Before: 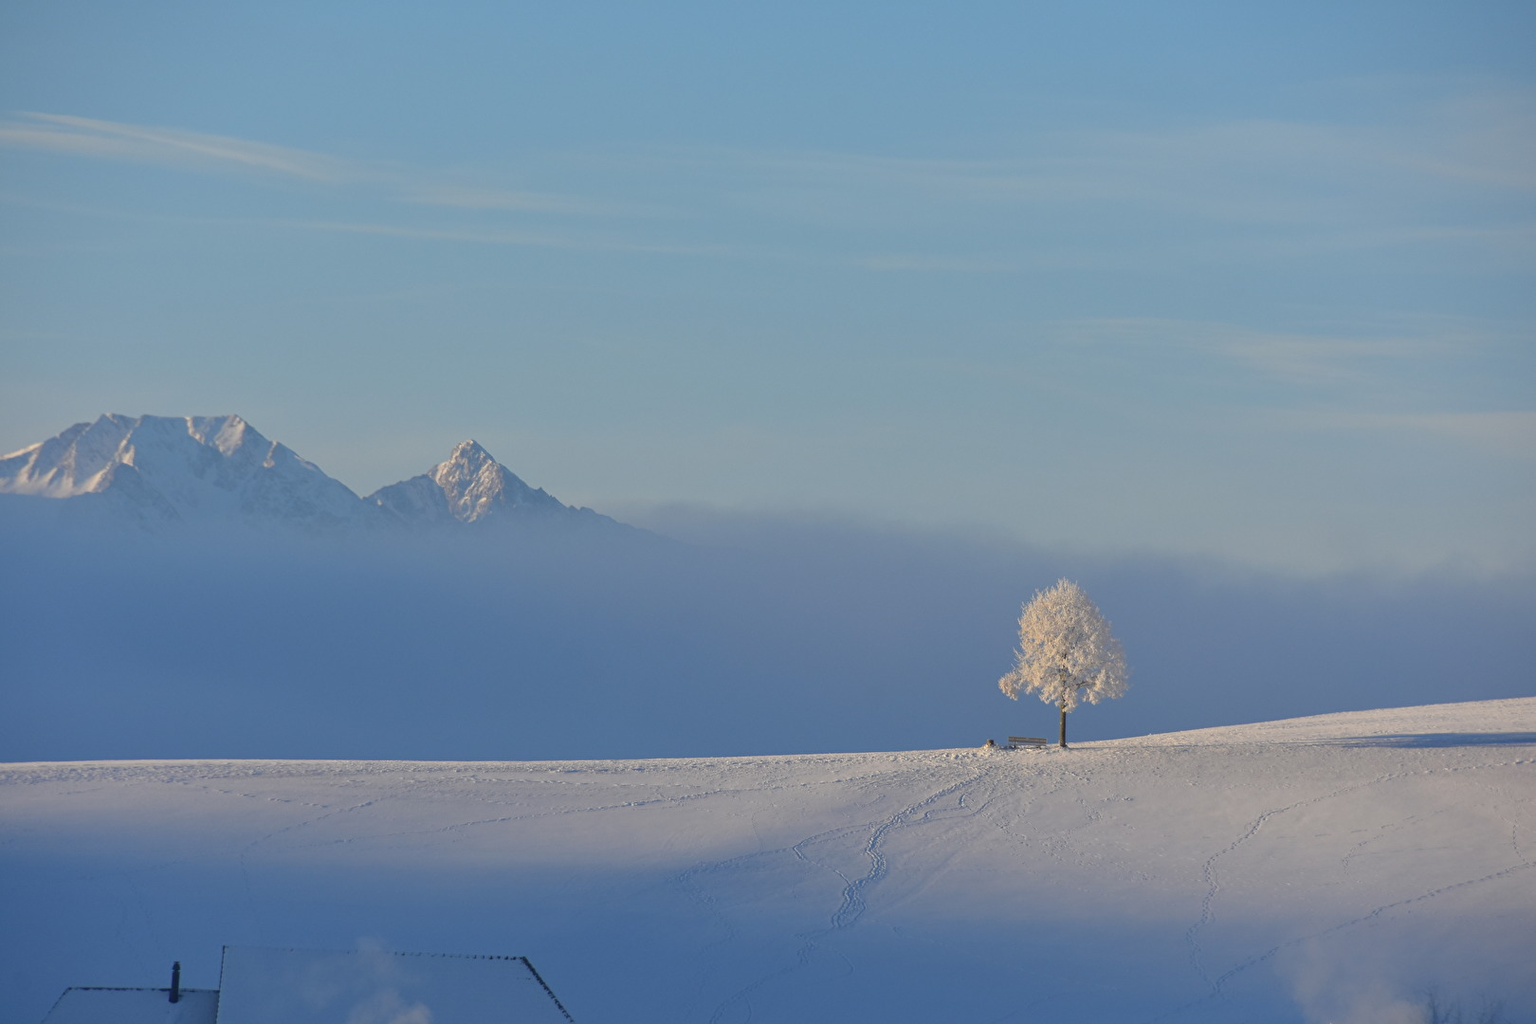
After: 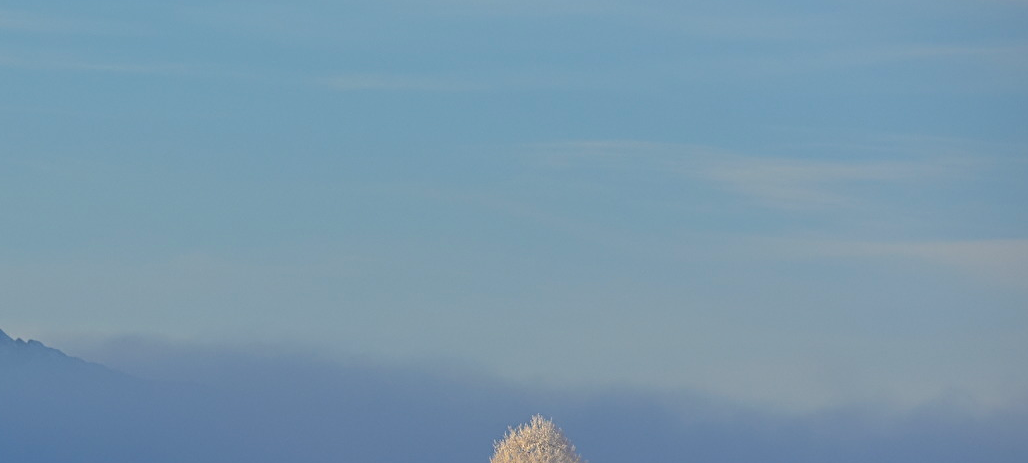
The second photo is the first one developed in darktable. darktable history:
crop: left 36.079%, top 18.138%, right 0.45%, bottom 38.927%
sharpen: radius 3.949
velvia: on, module defaults
